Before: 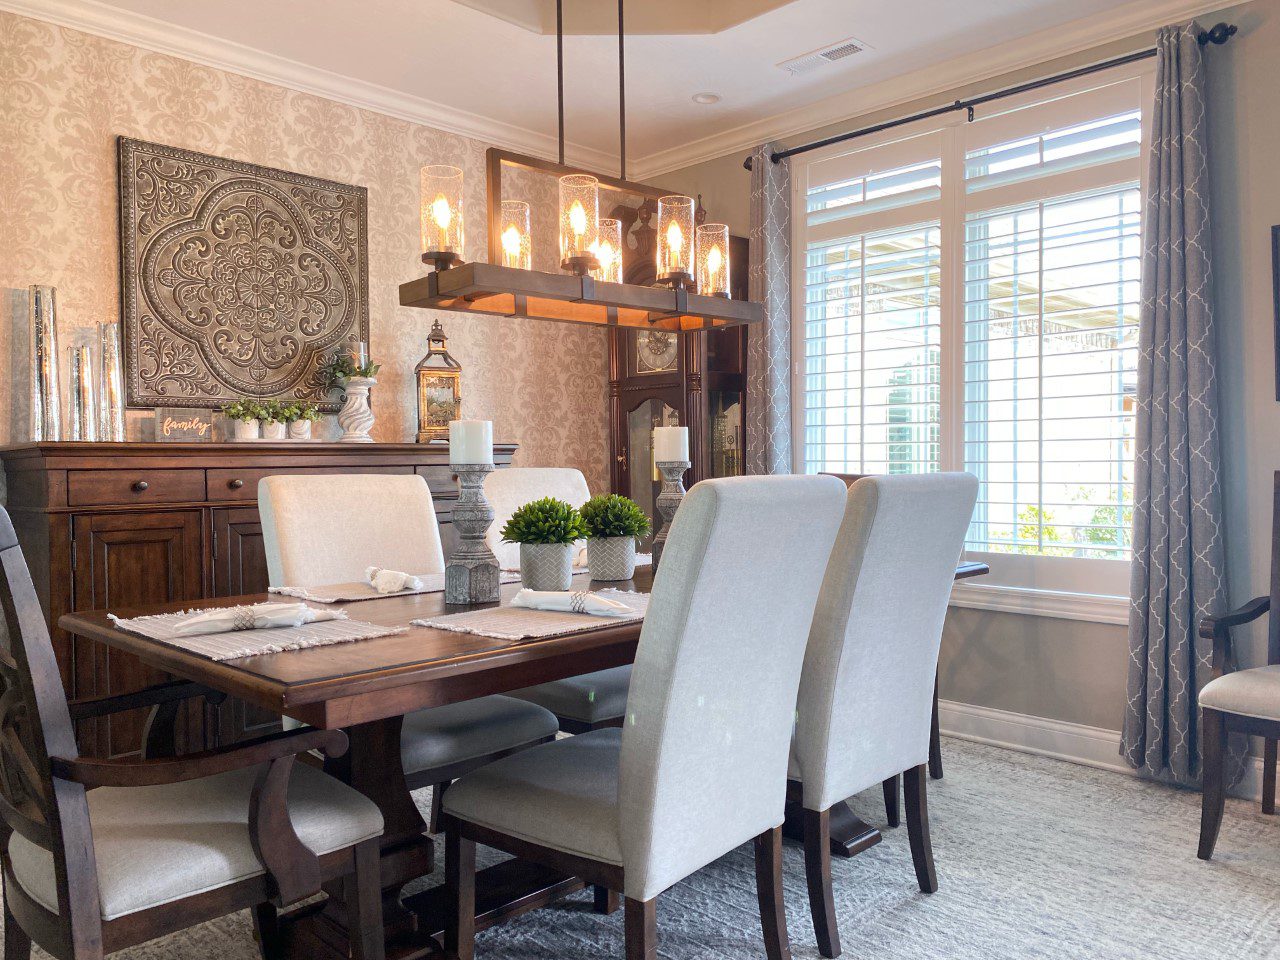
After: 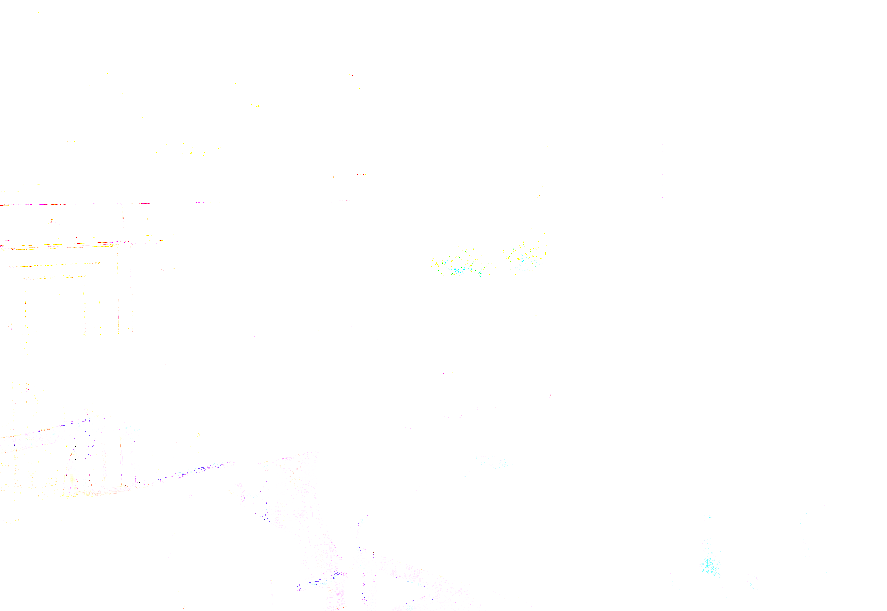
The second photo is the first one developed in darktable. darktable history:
crop: left 6.488%, top 27.668%, right 24.183%, bottom 8.656%
white balance: emerald 1
shadows and highlights: radius 93.07, shadows -14.46, white point adjustment 0.23, highlights 31.48, compress 48.23%, highlights color adjustment 52.79%, soften with gaussian
exposure: exposure 8 EV, compensate highlight preservation false
